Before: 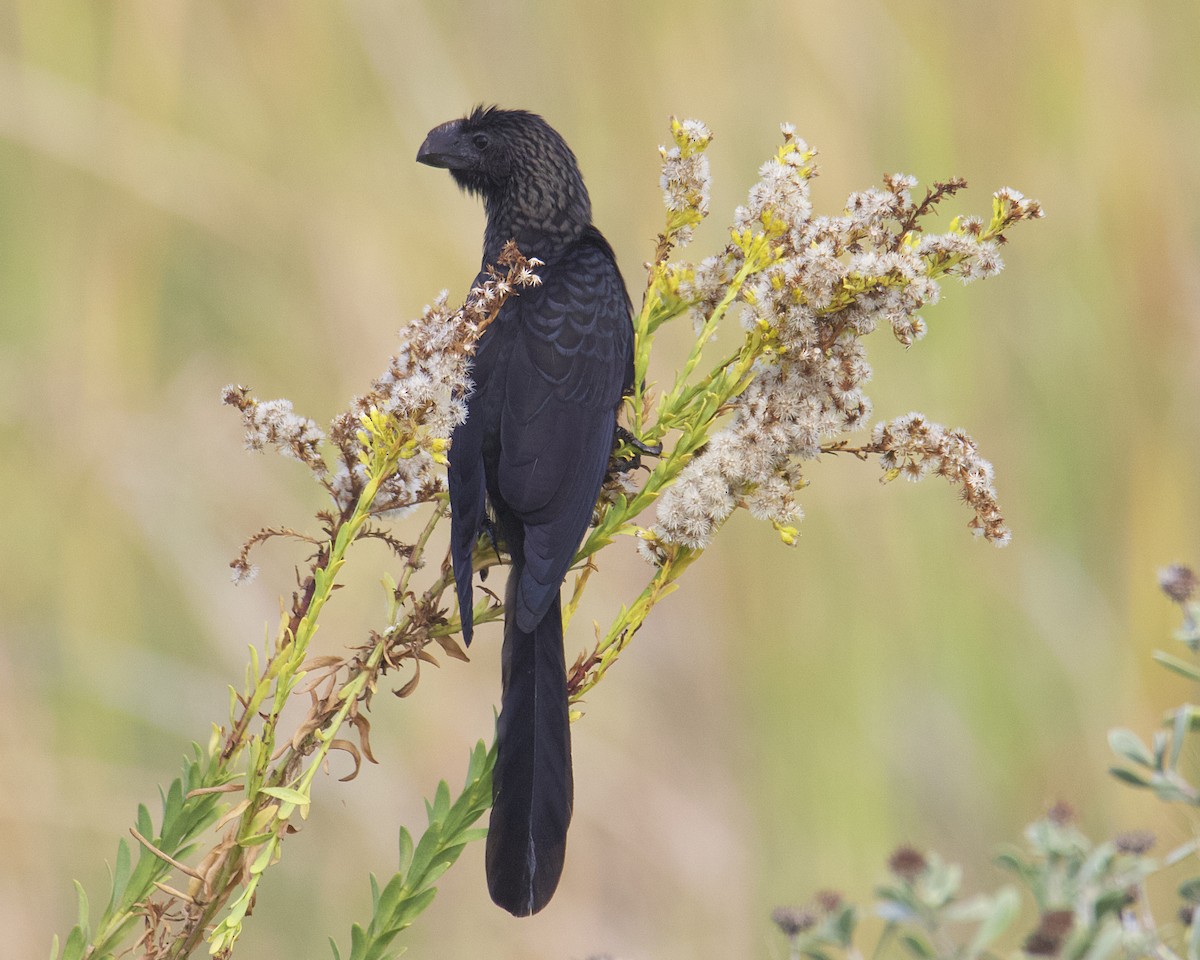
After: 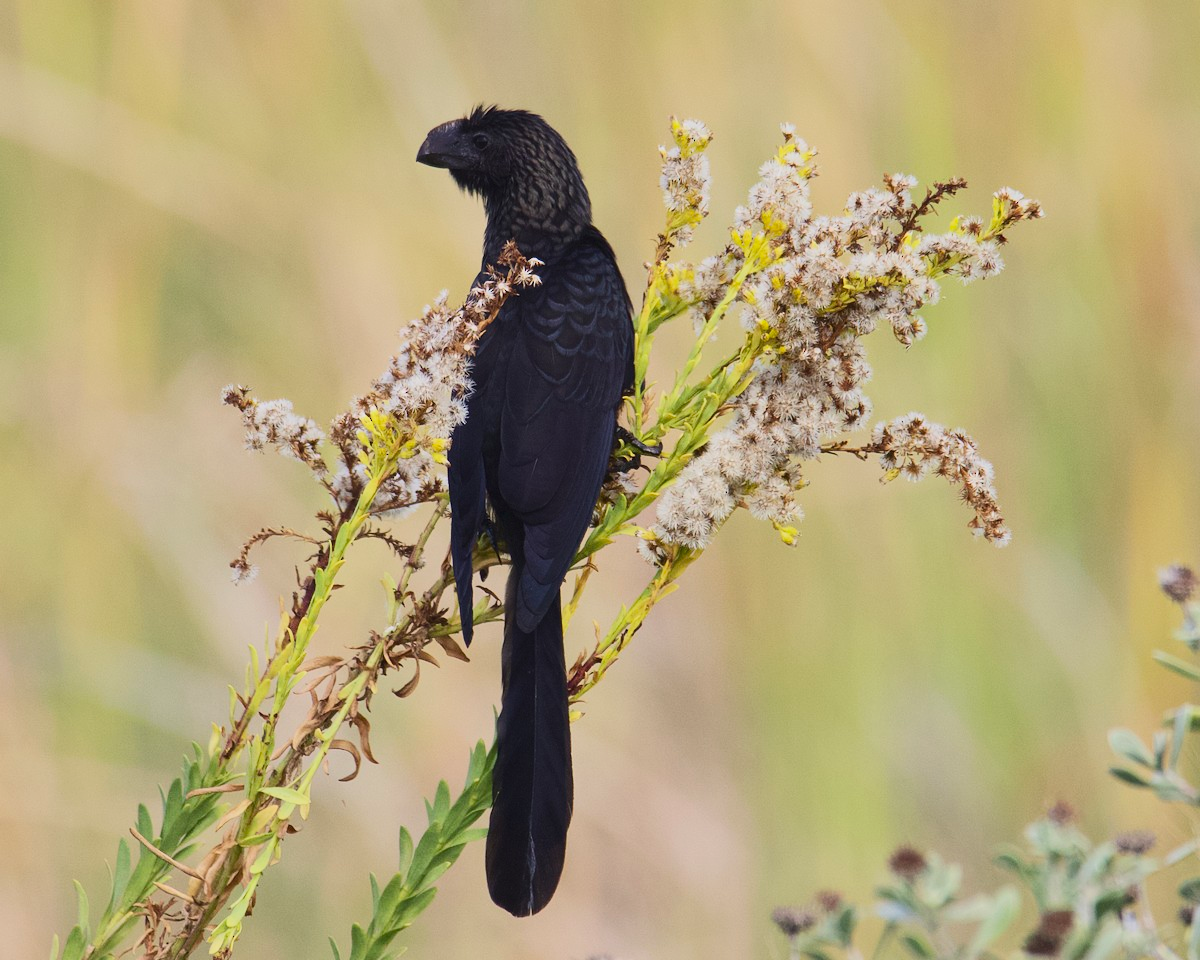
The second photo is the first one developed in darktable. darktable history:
contrast brightness saturation: contrast 0.275
shadows and highlights: radius 120.77, shadows 21.91, white point adjustment -9.59, highlights -14.23, soften with gaussian
